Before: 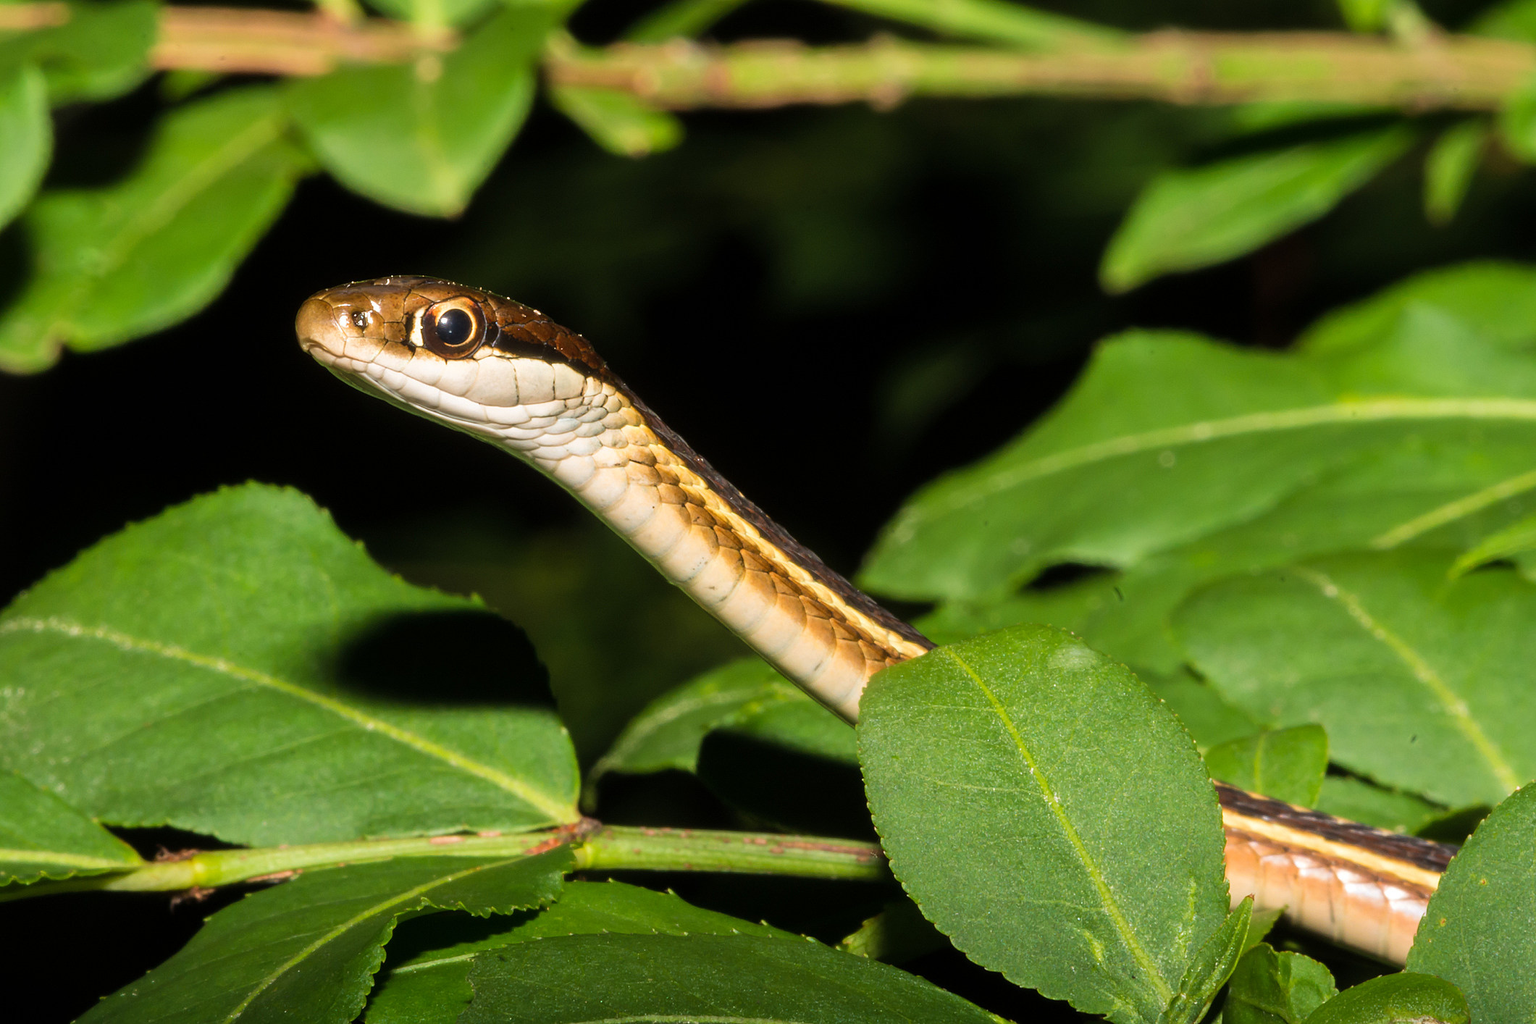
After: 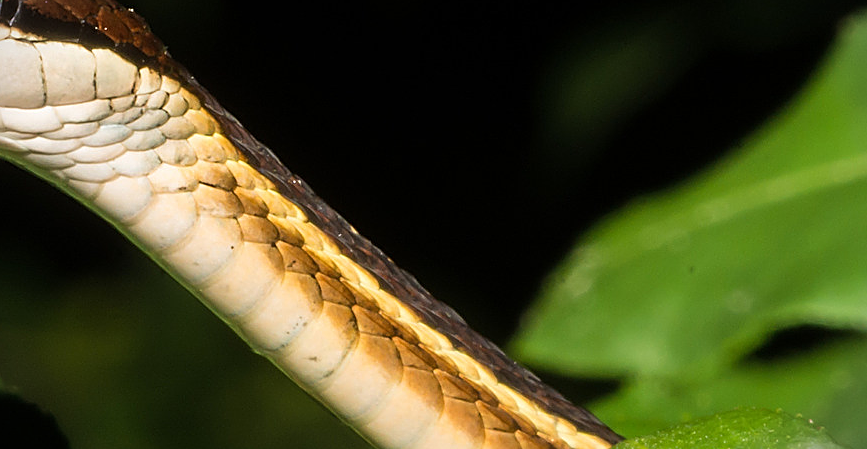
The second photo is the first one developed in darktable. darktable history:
vignetting: fall-off start 100.11%, brightness -0.612, saturation -0.675, width/height ratio 1.306
crop: left 31.625%, top 32.104%, right 27.455%, bottom 36.075%
sharpen: on, module defaults
